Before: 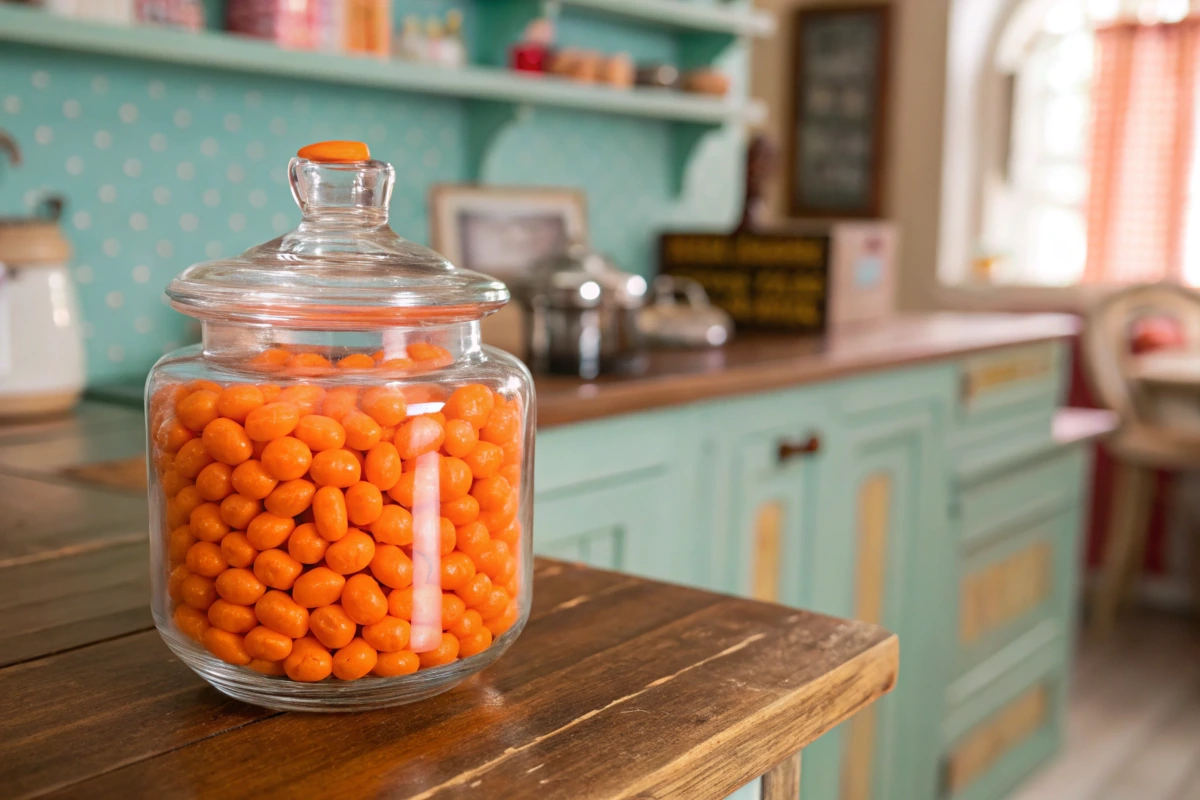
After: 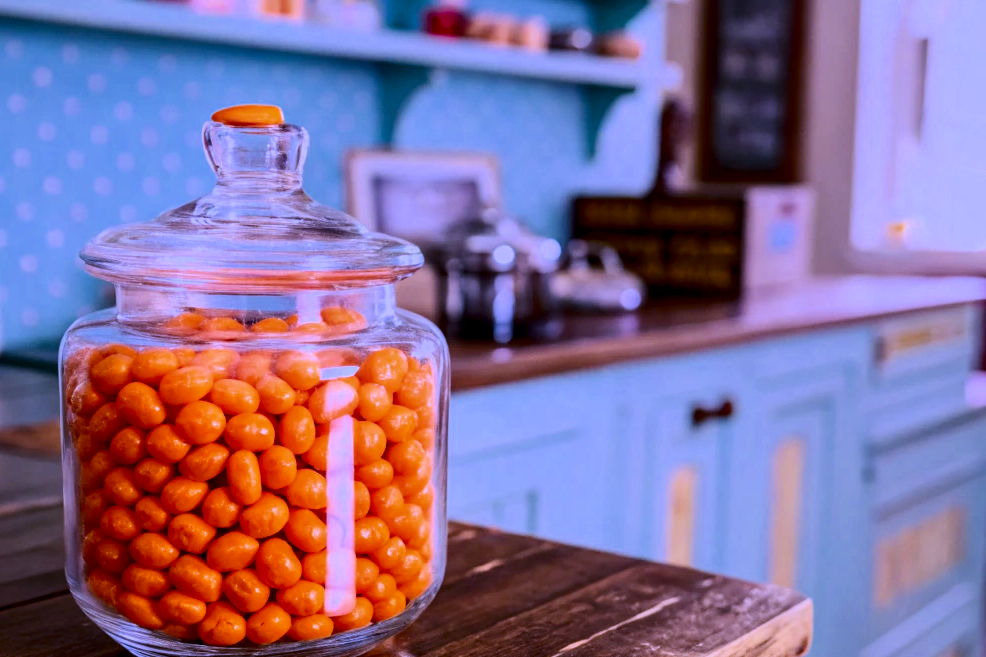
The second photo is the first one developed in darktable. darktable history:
crop and rotate: left 7.196%, top 4.574%, right 10.605%, bottom 13.178%
local contrast: on, module defaults
filmic rgb: black relative exposure -7.15 EV, white relative exposure 5.36 EV, hardness 3.02, color science v6 (2022)
white balance: red 0.98, blue 1.61
contrast brightness saturation: contrast 0.32, brightness -0.08, saturation 0.17
